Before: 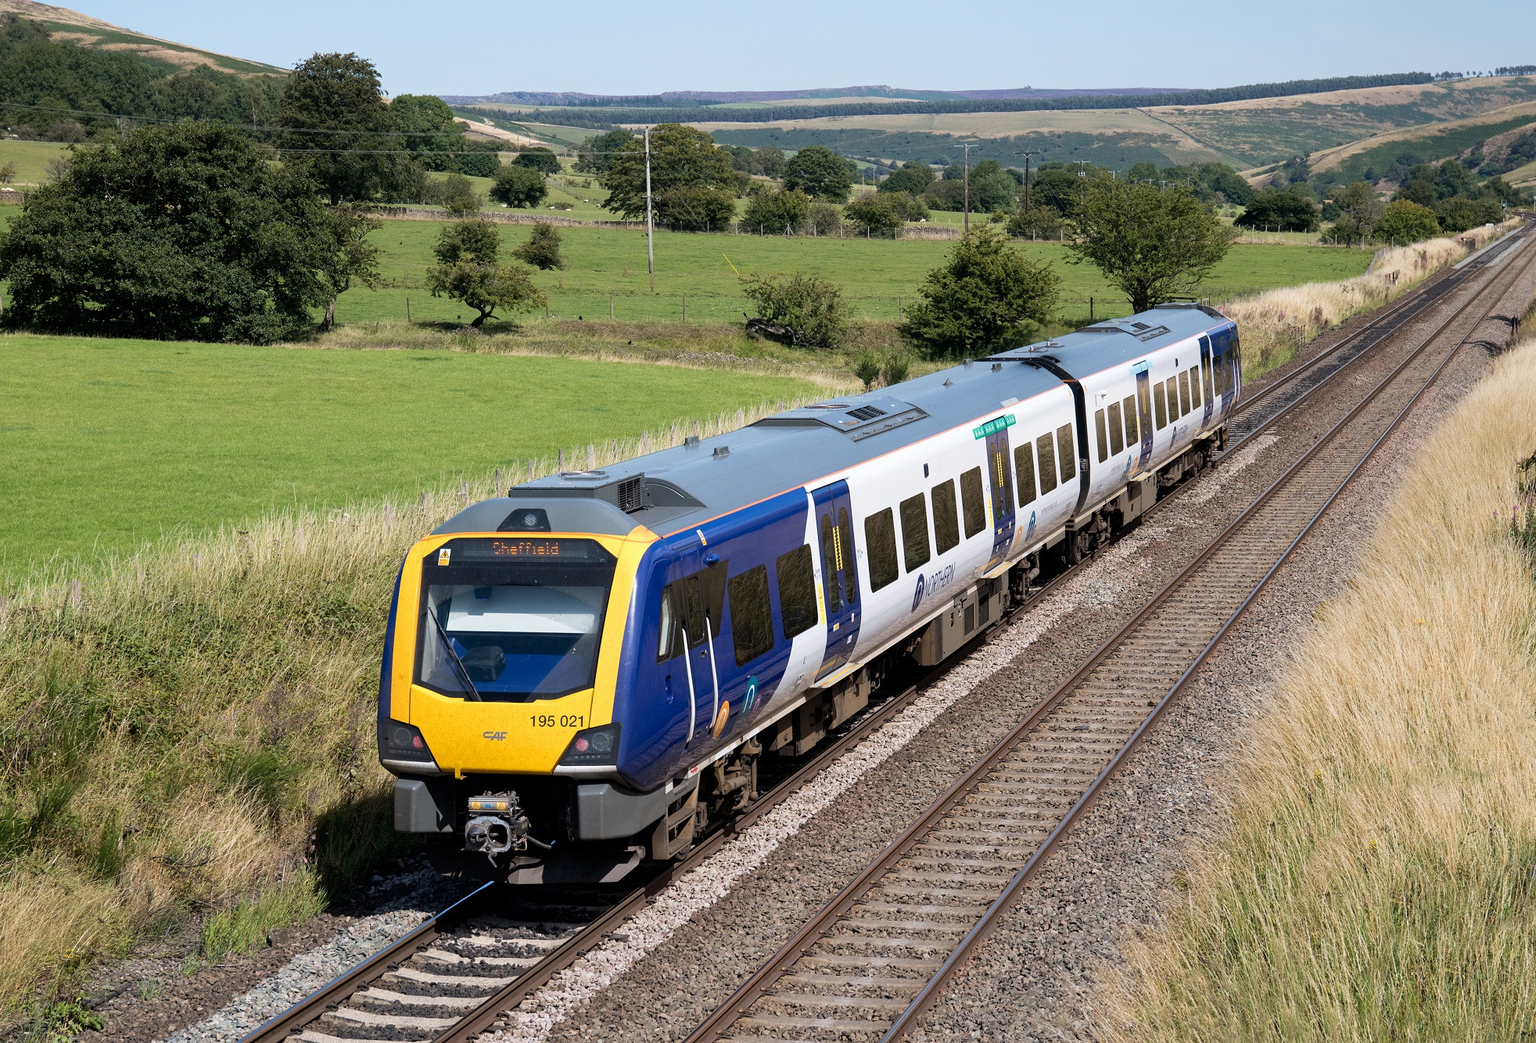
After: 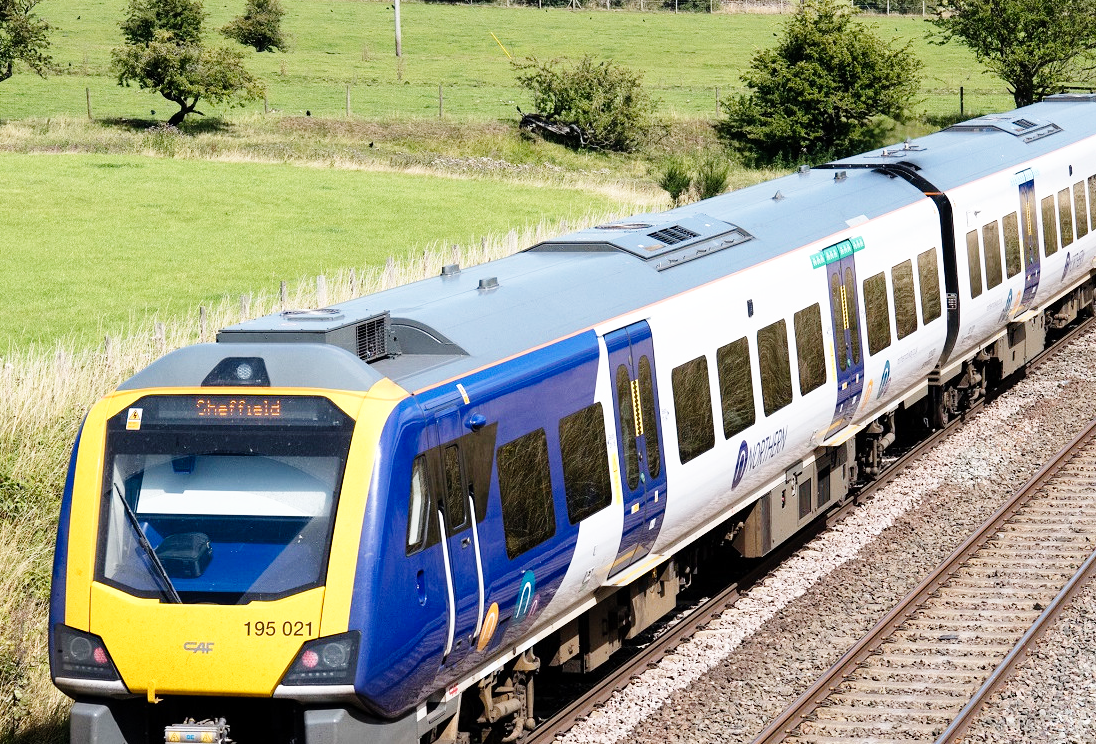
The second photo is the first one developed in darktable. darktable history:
crop and rotate: left 22.13%, top 22.054%, right 22.026%, bottom 22.102%
base curve: curves: ch0 [(0, 0) (0.008, 0.007) (0.022, 0.029) (0.048, 0.089) (0.092, 0.197) (0.191, 0.399) (0.275, 0.534) (0.357, 0.65) (0.477, 0.78) (0.542, 0.833) (0.799, 0.973) (1, 1)], preserve colors none
